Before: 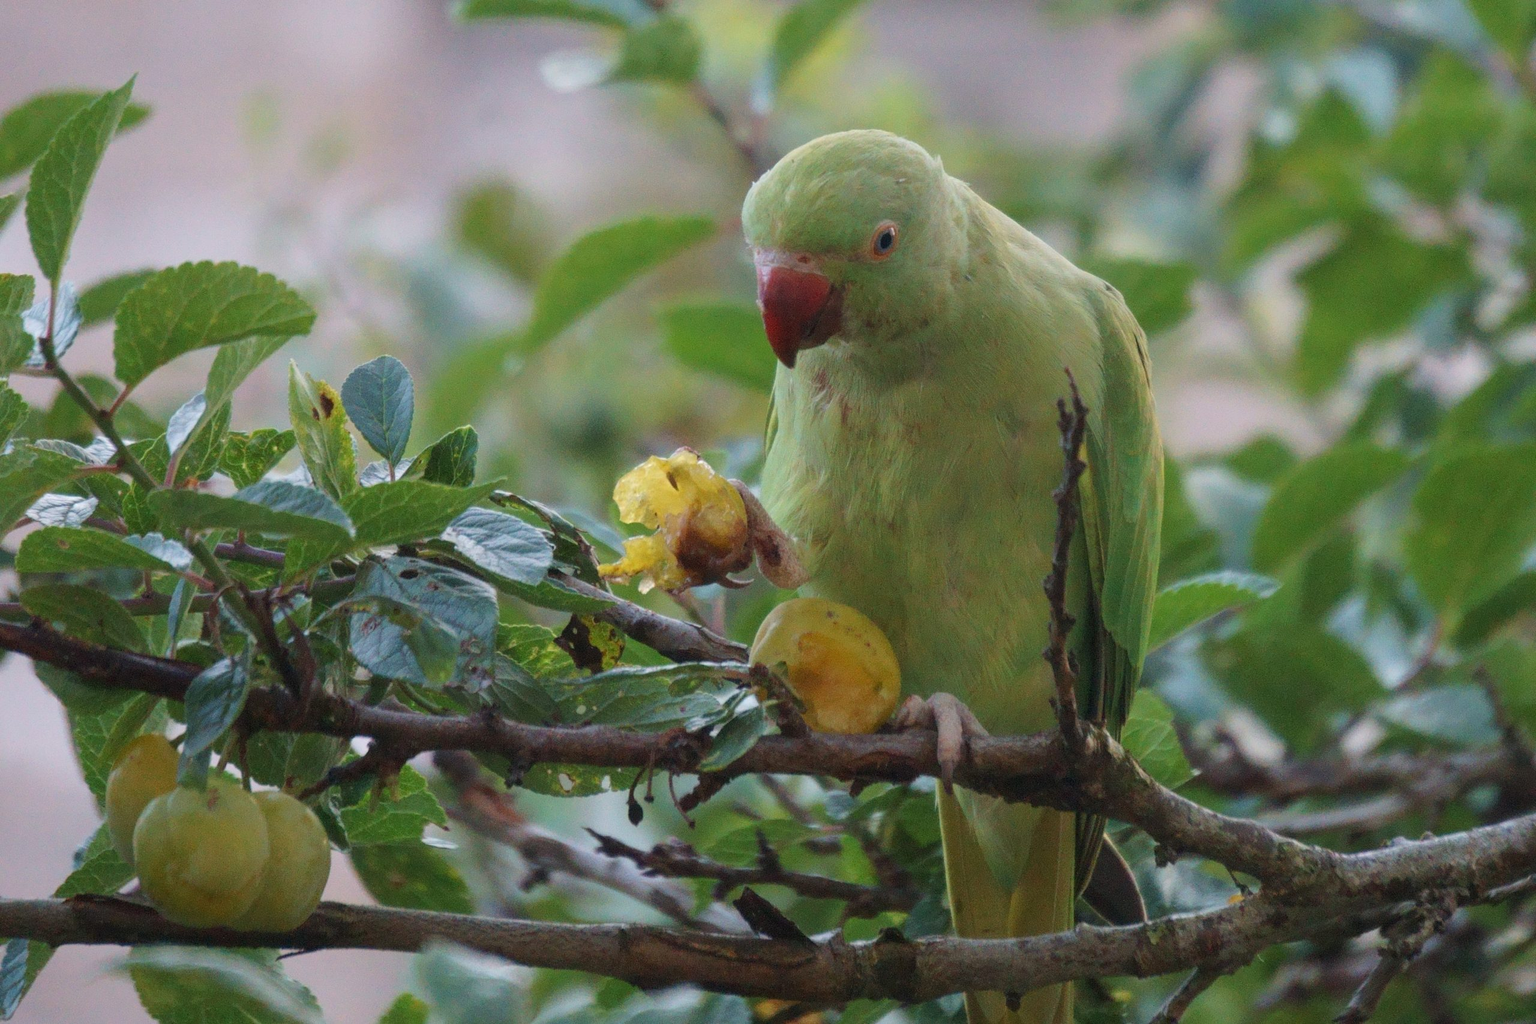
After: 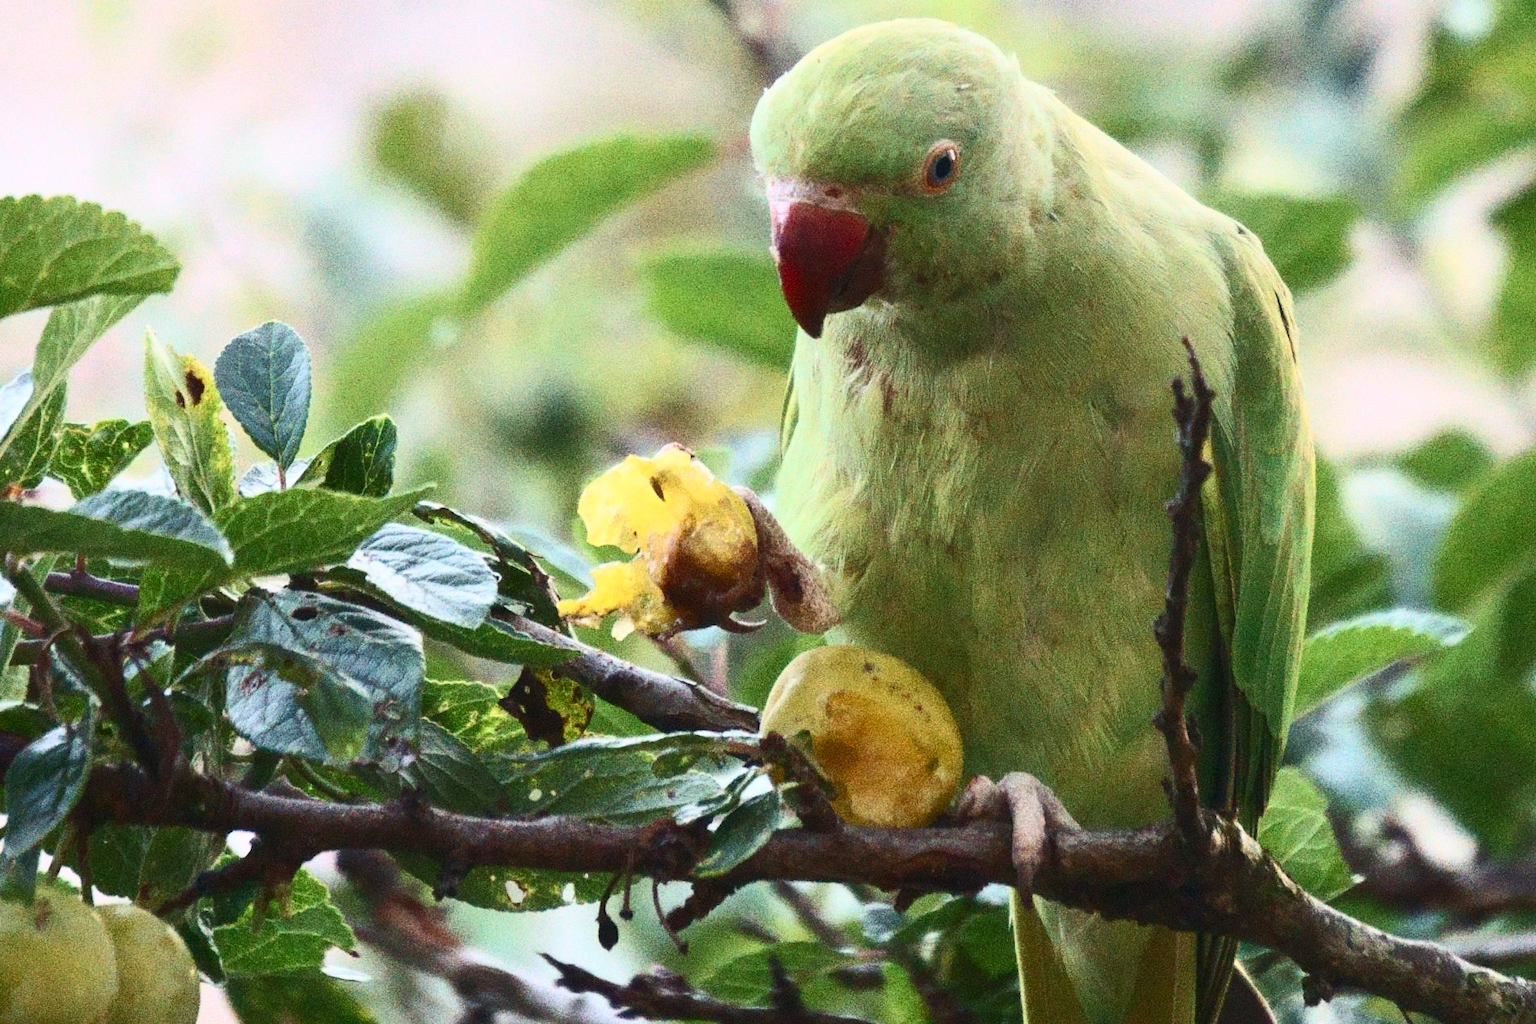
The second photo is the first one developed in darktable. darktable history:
color correction: highlights b* 3
crop and rotate: left 11.831%, top 11.346%, right 13.429%, bottom 13.899%
grain: coarseness 22.88 ISO
contrast brightness saturation: contrast 0.62, brightness 0.34, saturation 0.14
